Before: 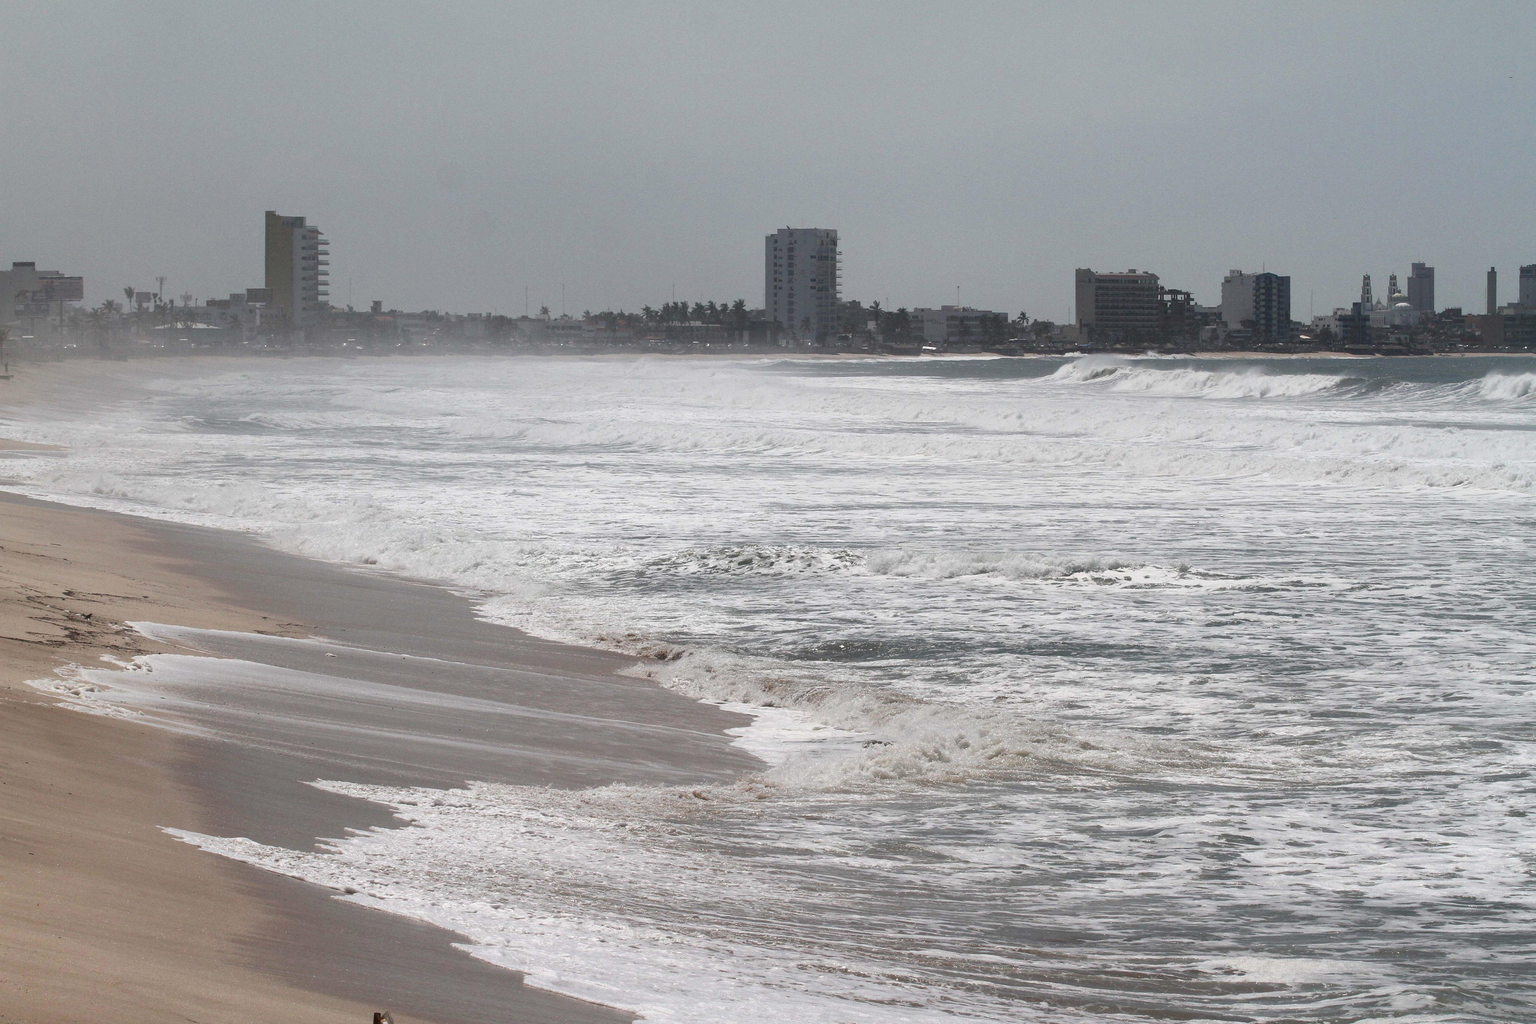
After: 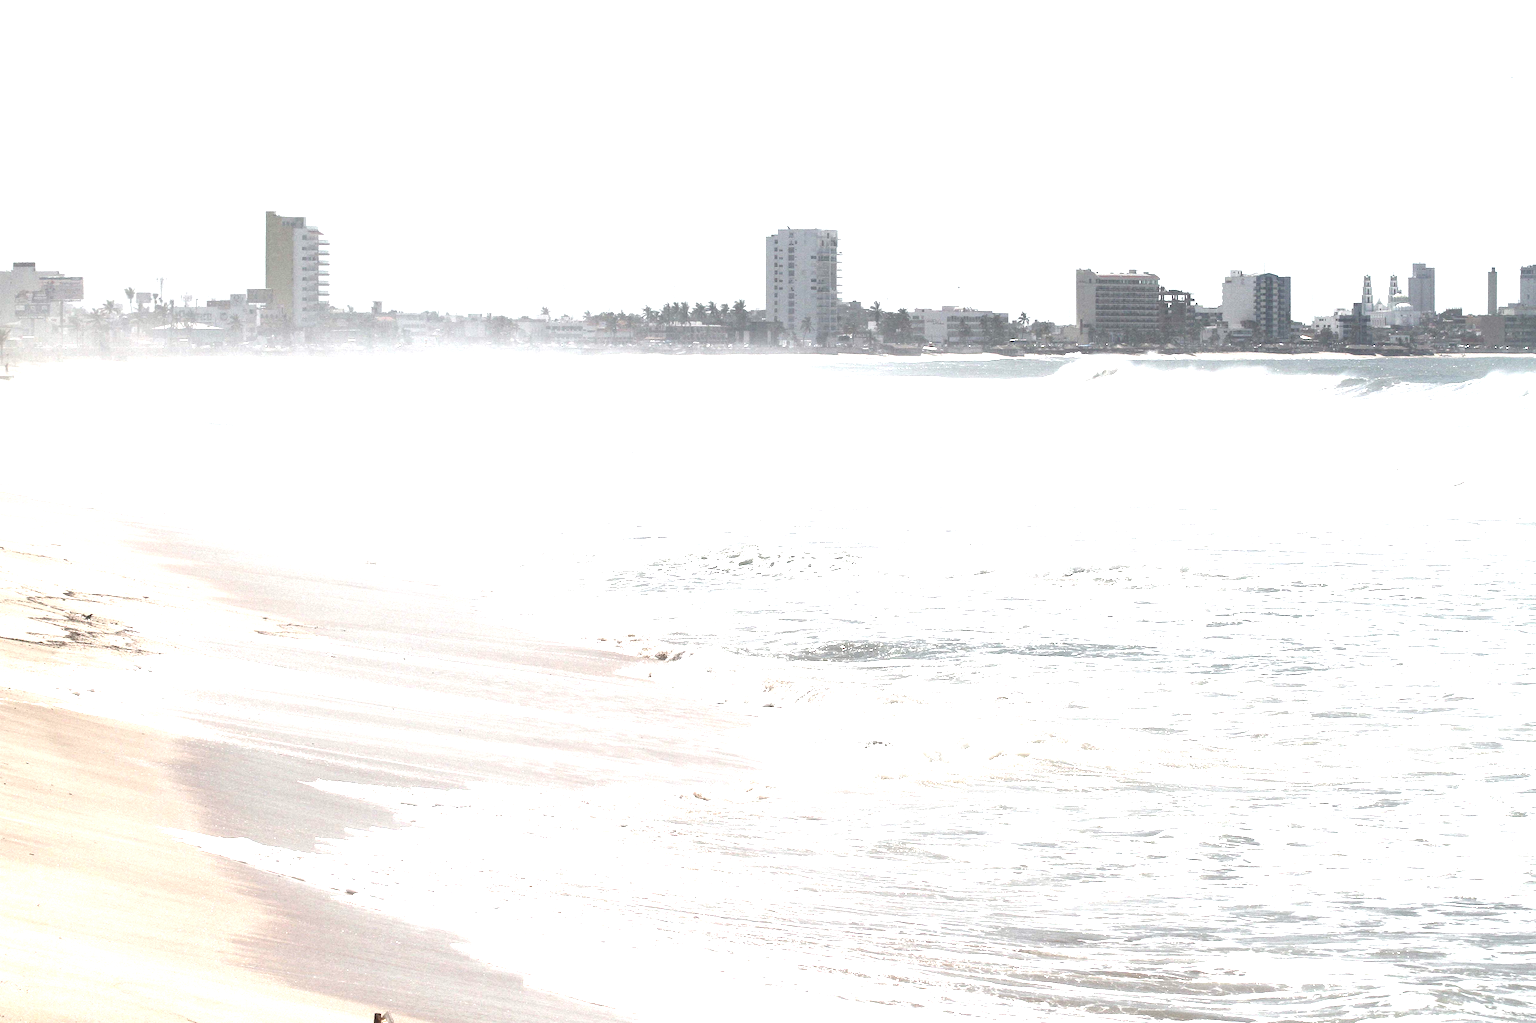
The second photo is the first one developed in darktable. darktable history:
contrast brightness saturation: contrast -0.042, saturation -0.409
color calibration: output colorfulness [0, 0.315, 0, 0], illuminant same as pipeline (D50), adaptation XYZ, x 0.346, y 0.358, temperature 5024.12 K
exposure: exposure 2.222 EV, compensate exposure bias true, compensate highlight preservation false
